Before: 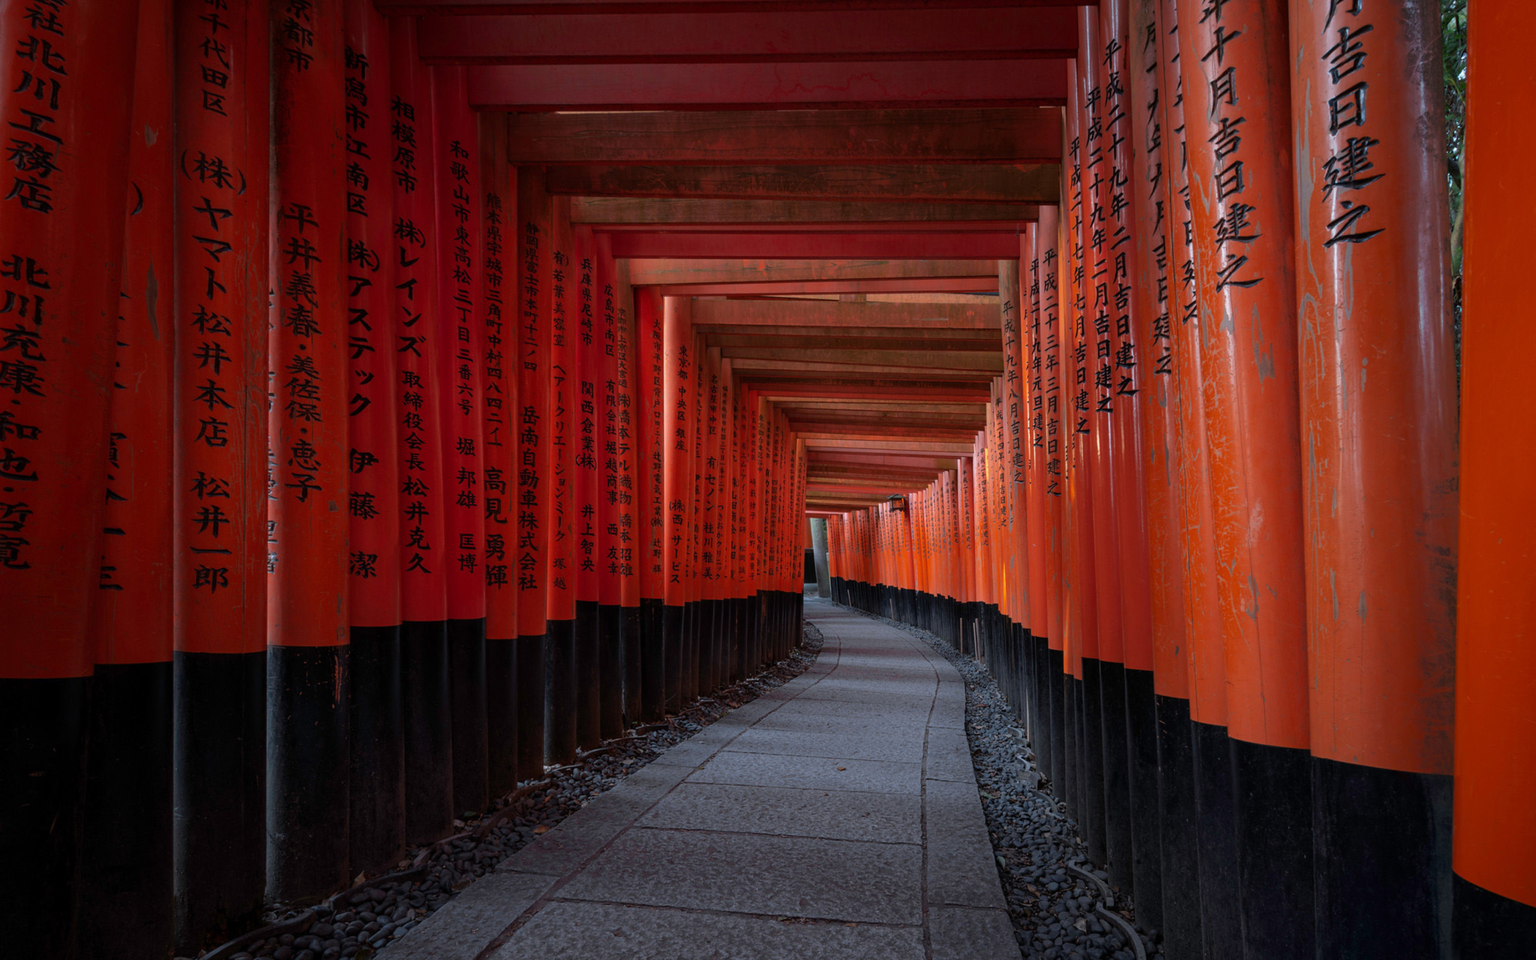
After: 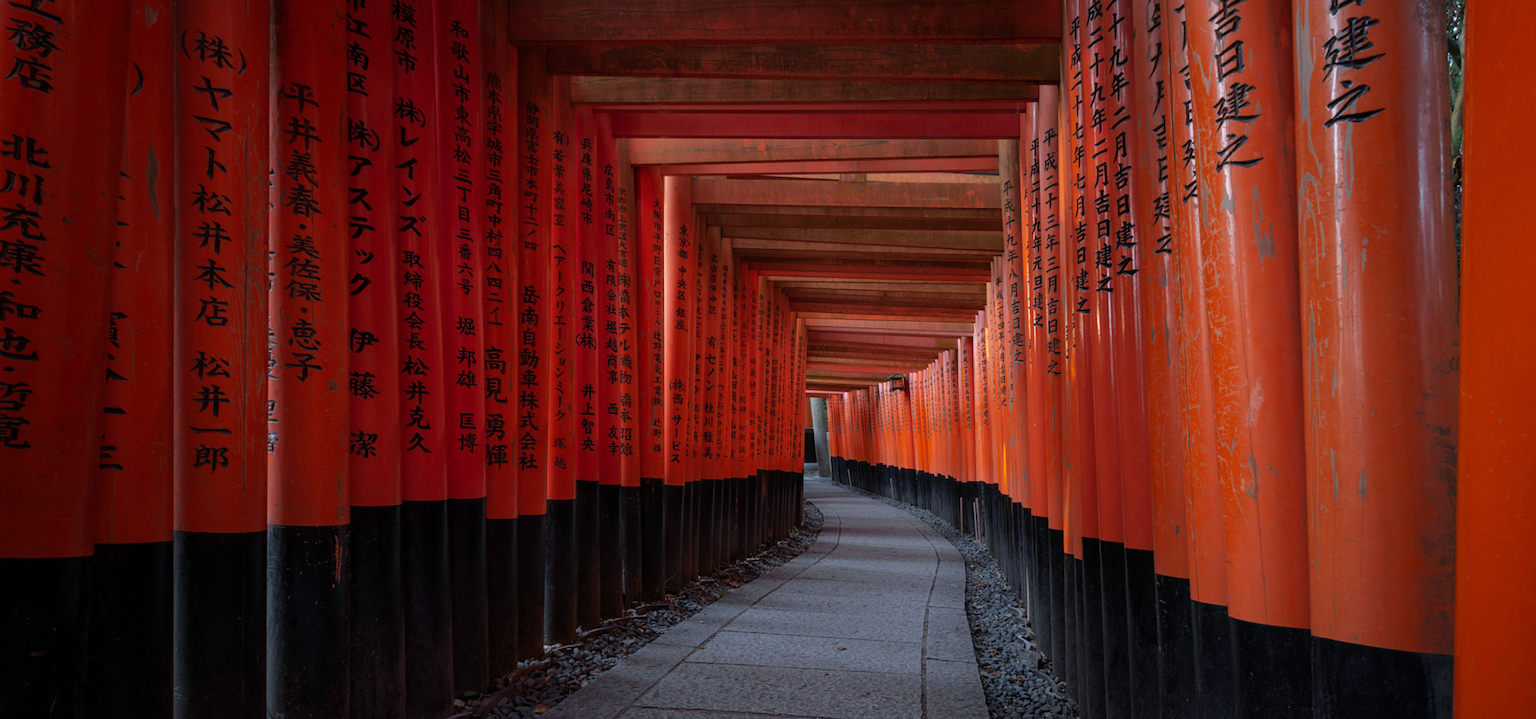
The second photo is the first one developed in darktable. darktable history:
crop and rotate: top 12.617%, bottom 12.398%
